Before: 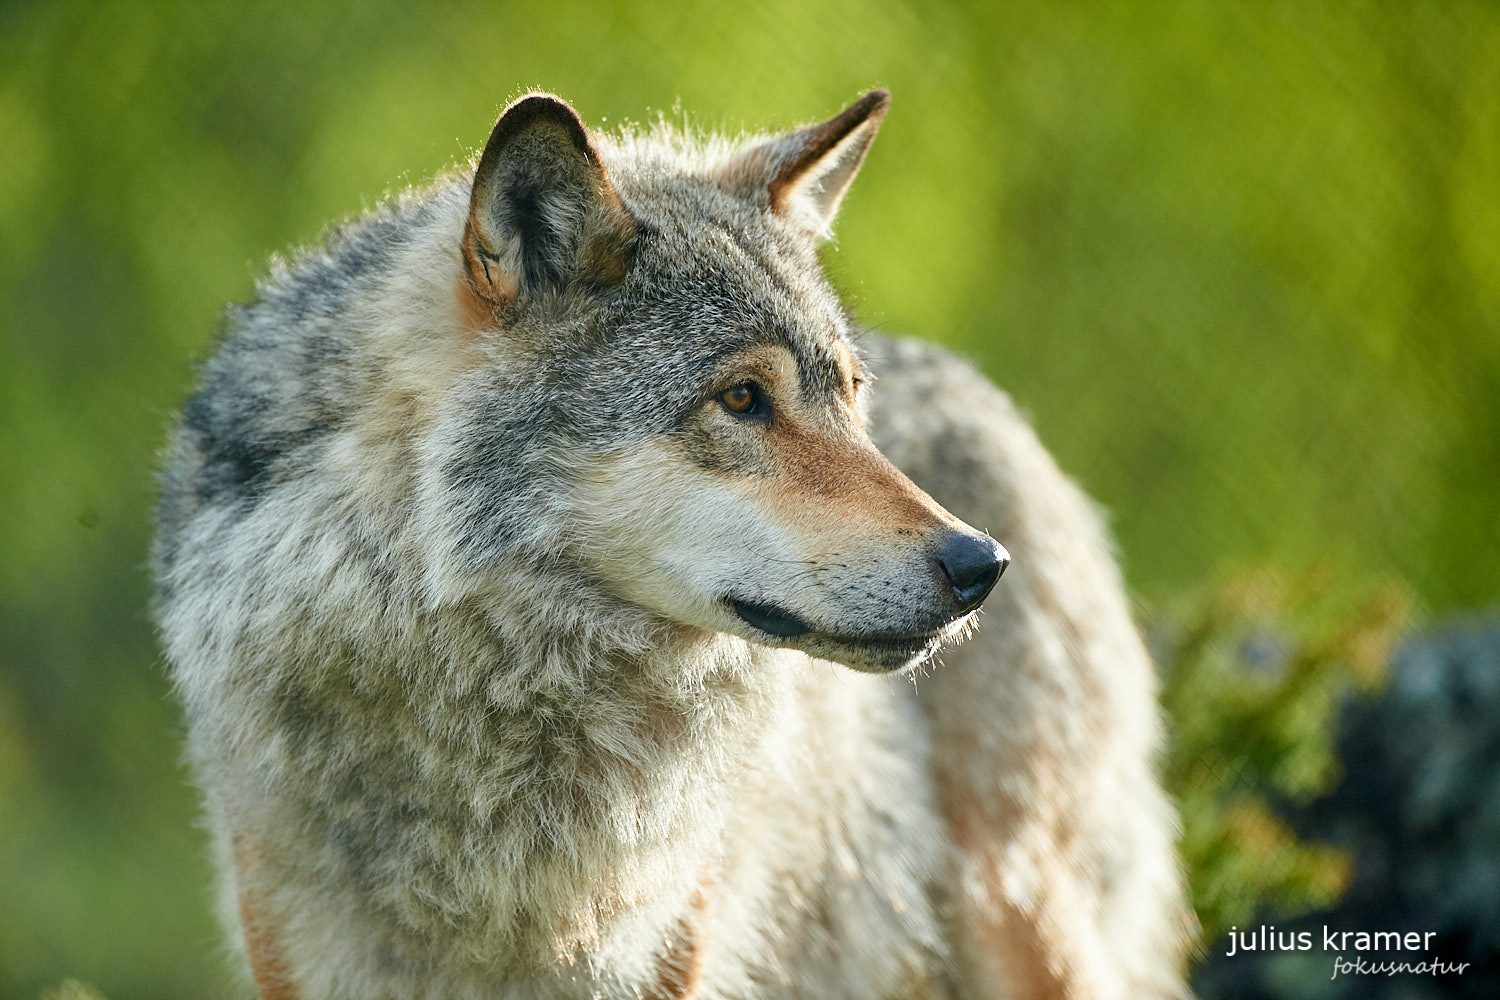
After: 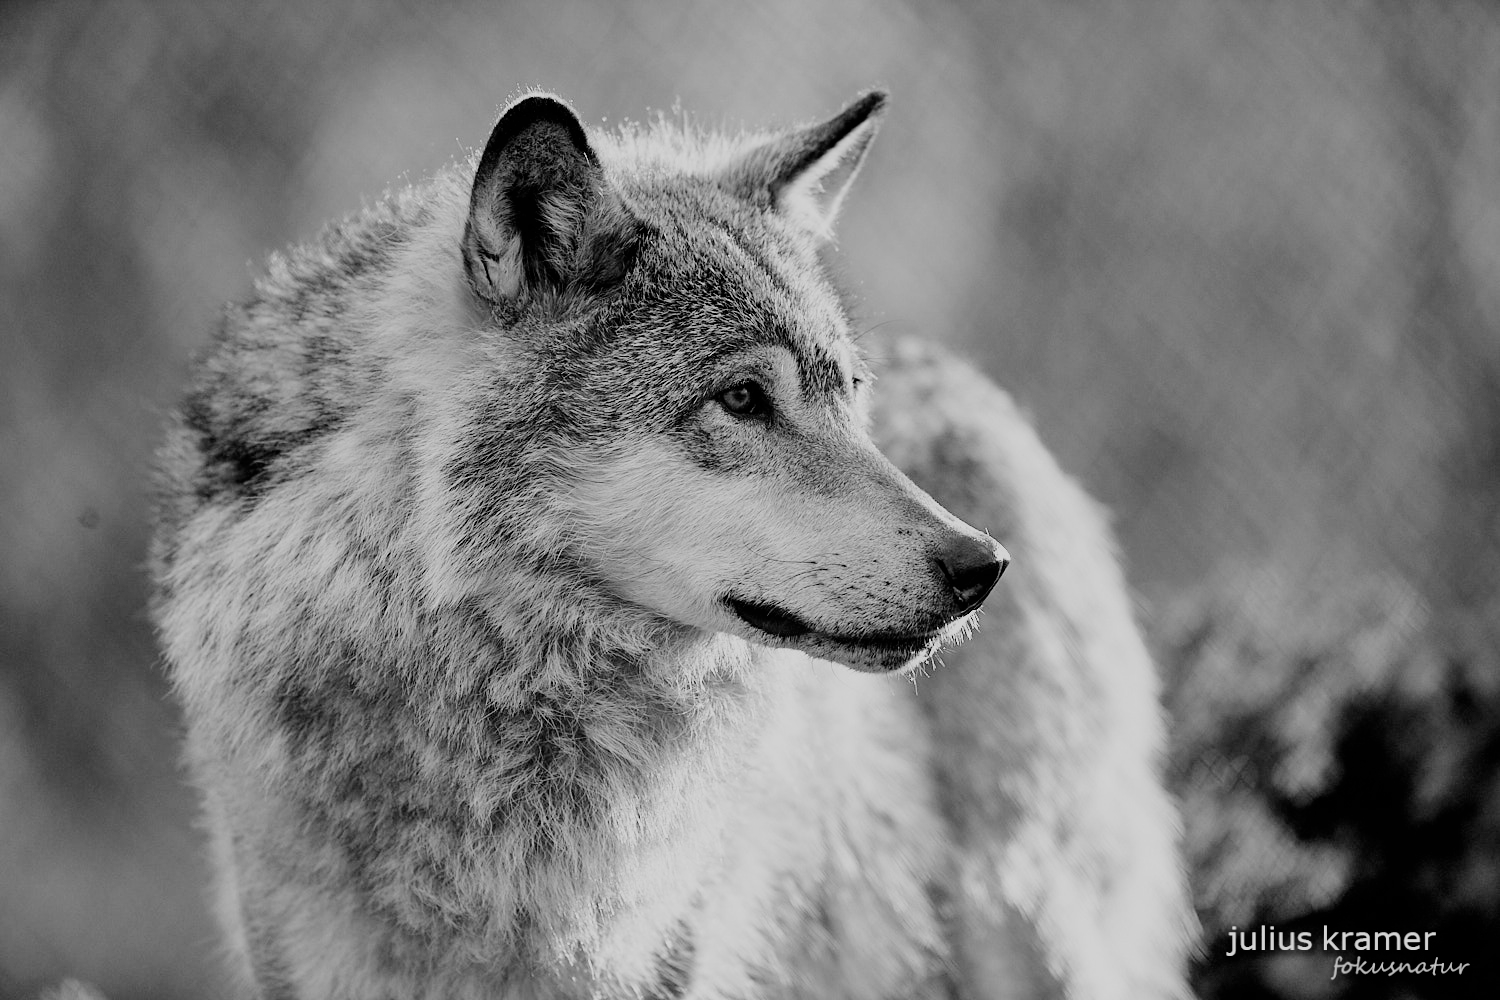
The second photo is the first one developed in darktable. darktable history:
color correction: highlights a* 10.21, highlights b* 9.79, shadows a* 8.61, shadows b* 7.88, saturation 0.8
filmic rgb: black relative exposure -4.14 EV, white relative exposure 5.1 EV, hardness 2.11, contrast 1.165
monochrome: on, module defaults
